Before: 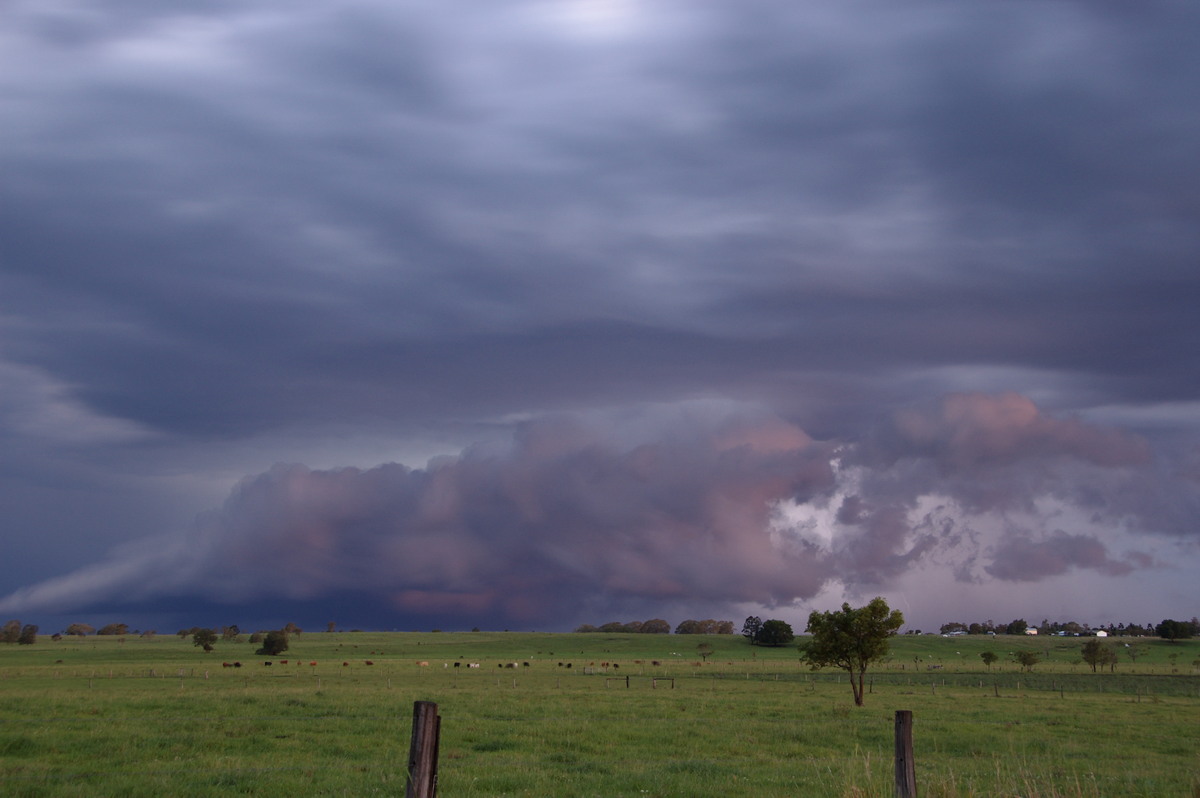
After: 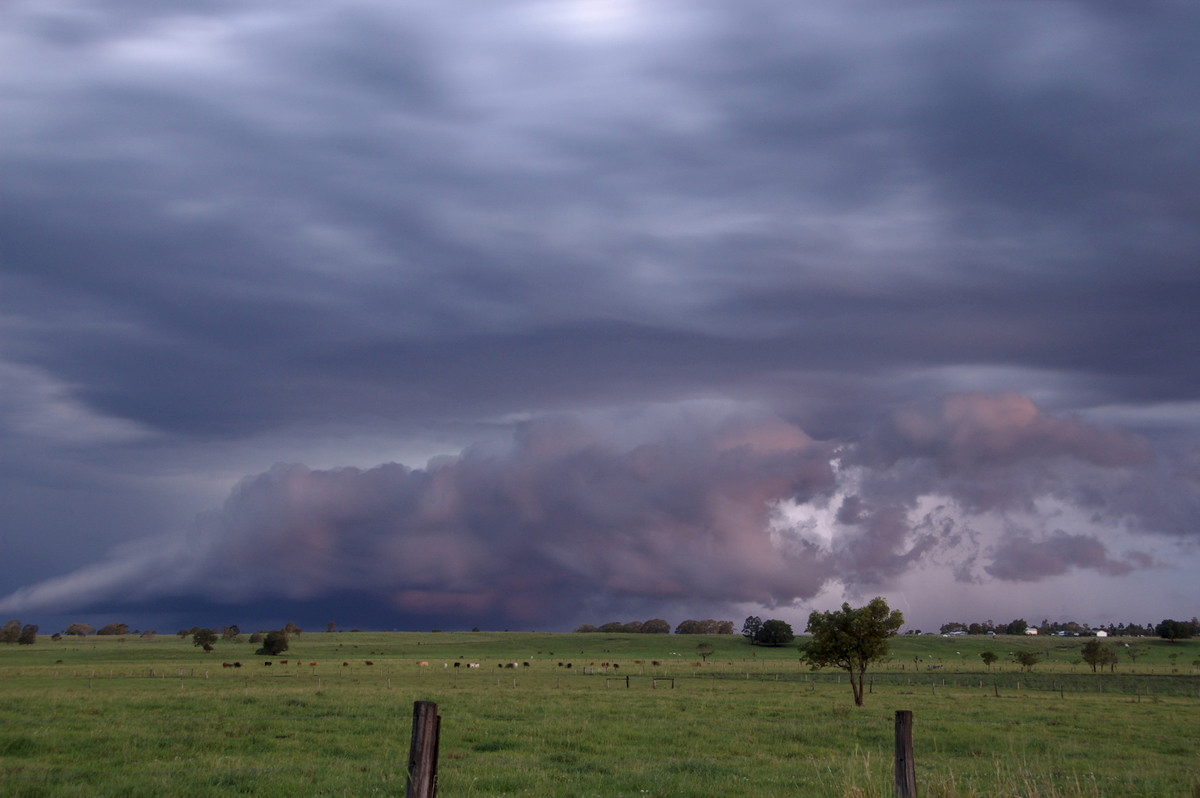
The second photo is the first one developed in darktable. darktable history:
local contrast: on, module defaults
haze removal: strength -0.059, adaptive false
